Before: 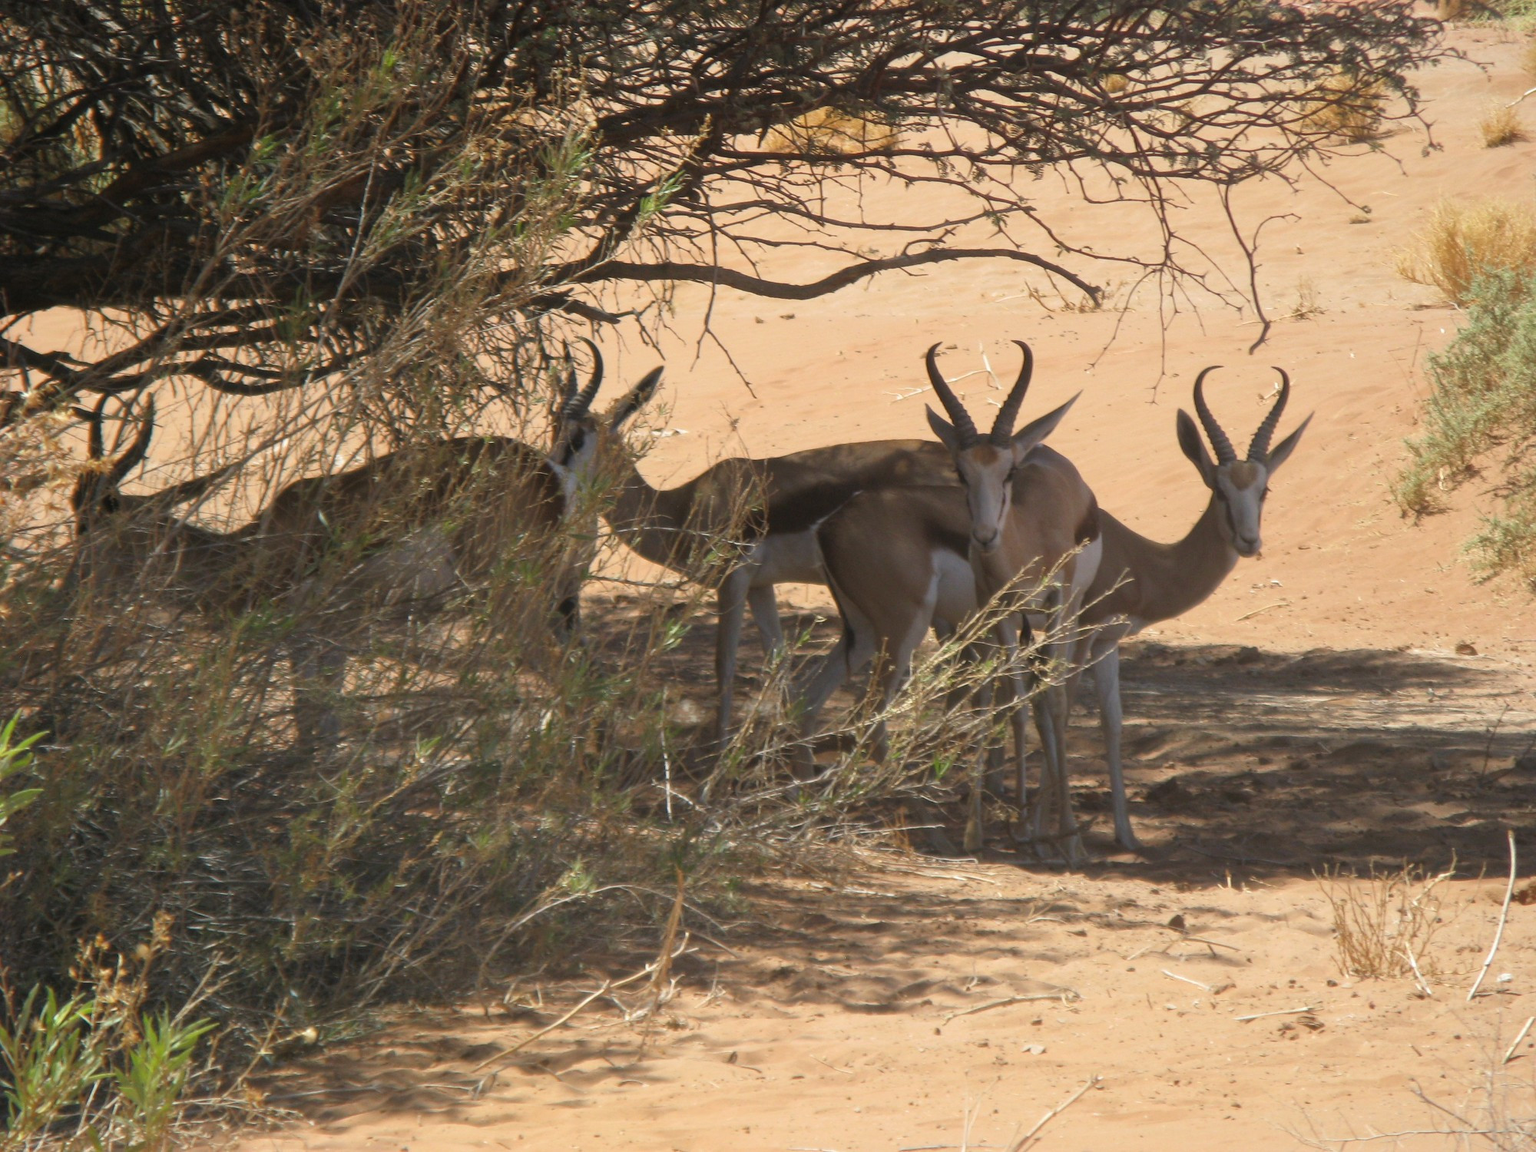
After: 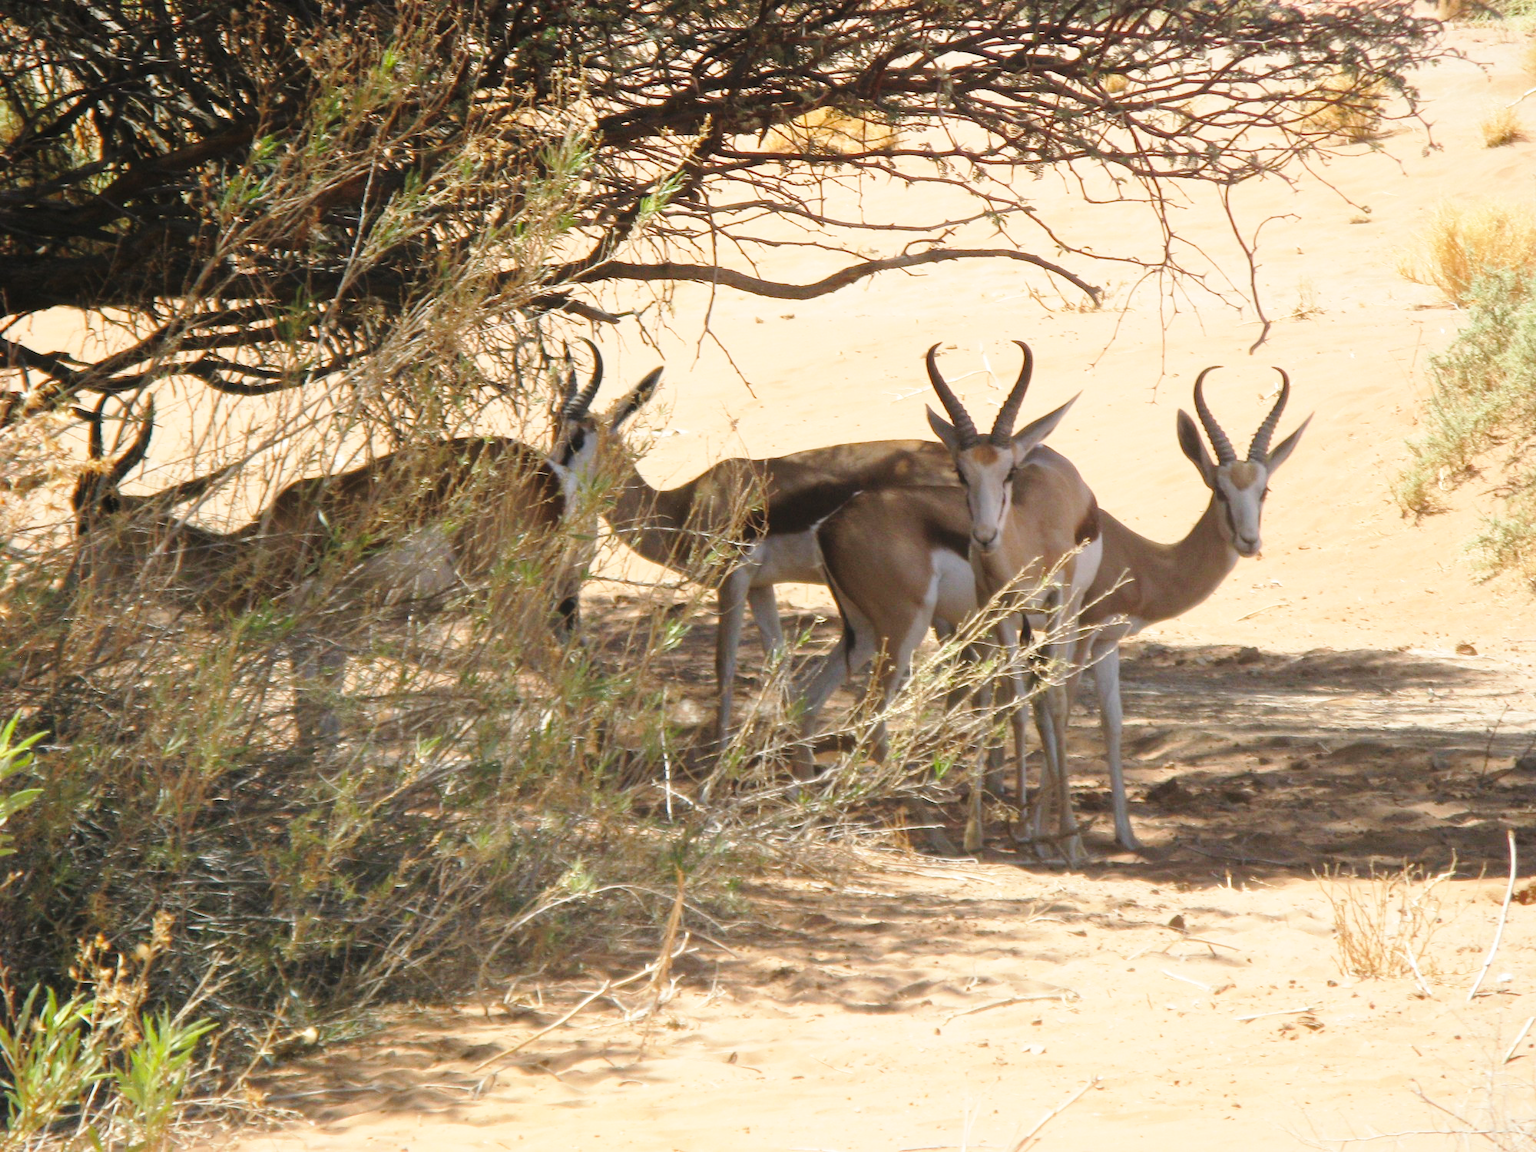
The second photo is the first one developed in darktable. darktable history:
exposure: exposure 0.197 EV, compensate exposure bias true, compensate highlight preservation false
base curve: curves: ch0 [(0, 0) (0.028, 0.03) (0.121, 0.232) (0.46, 0.748) (0.859, 0.968) (1, 1)], preserve colors none
tone equalizer: on, module defaults
